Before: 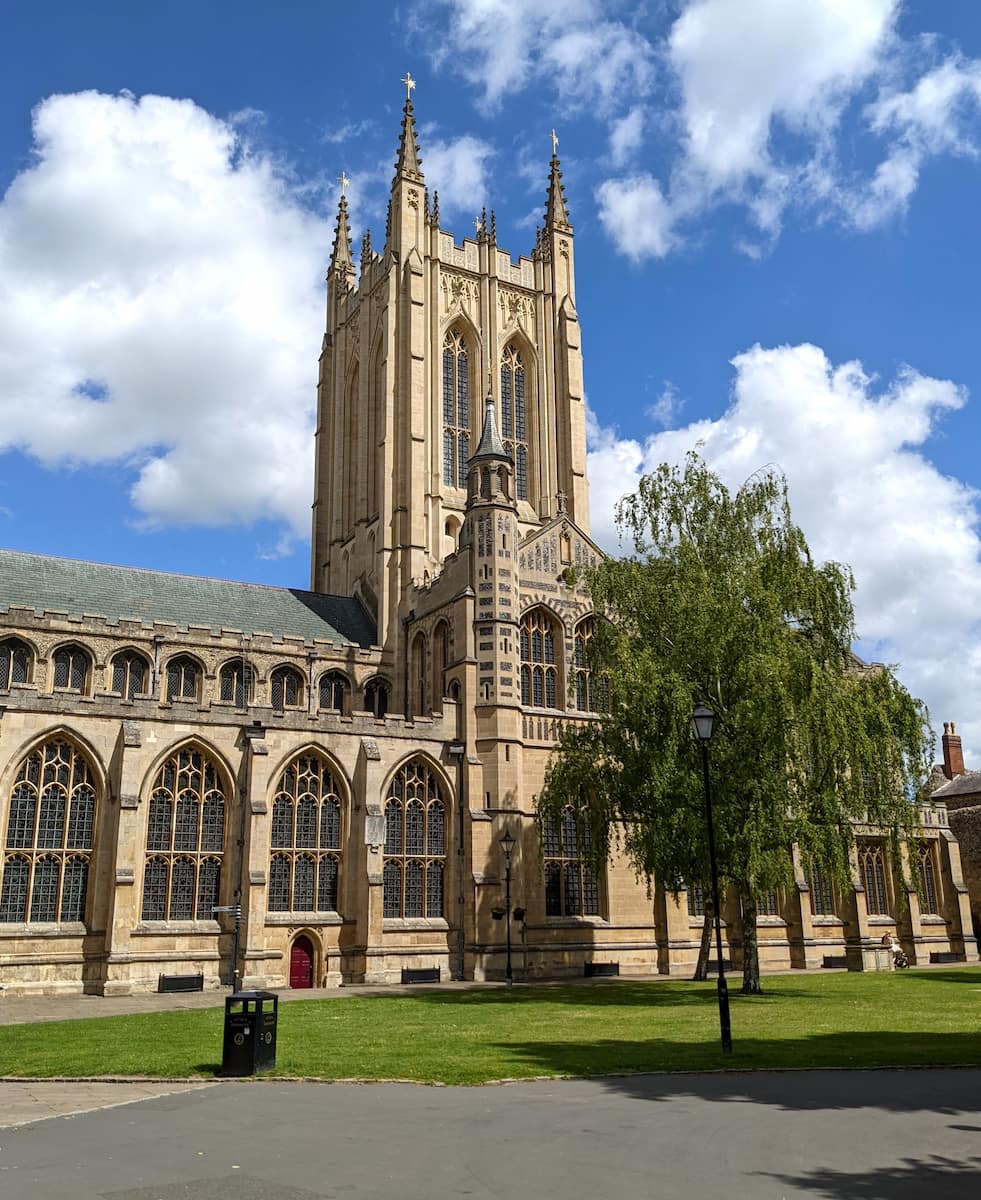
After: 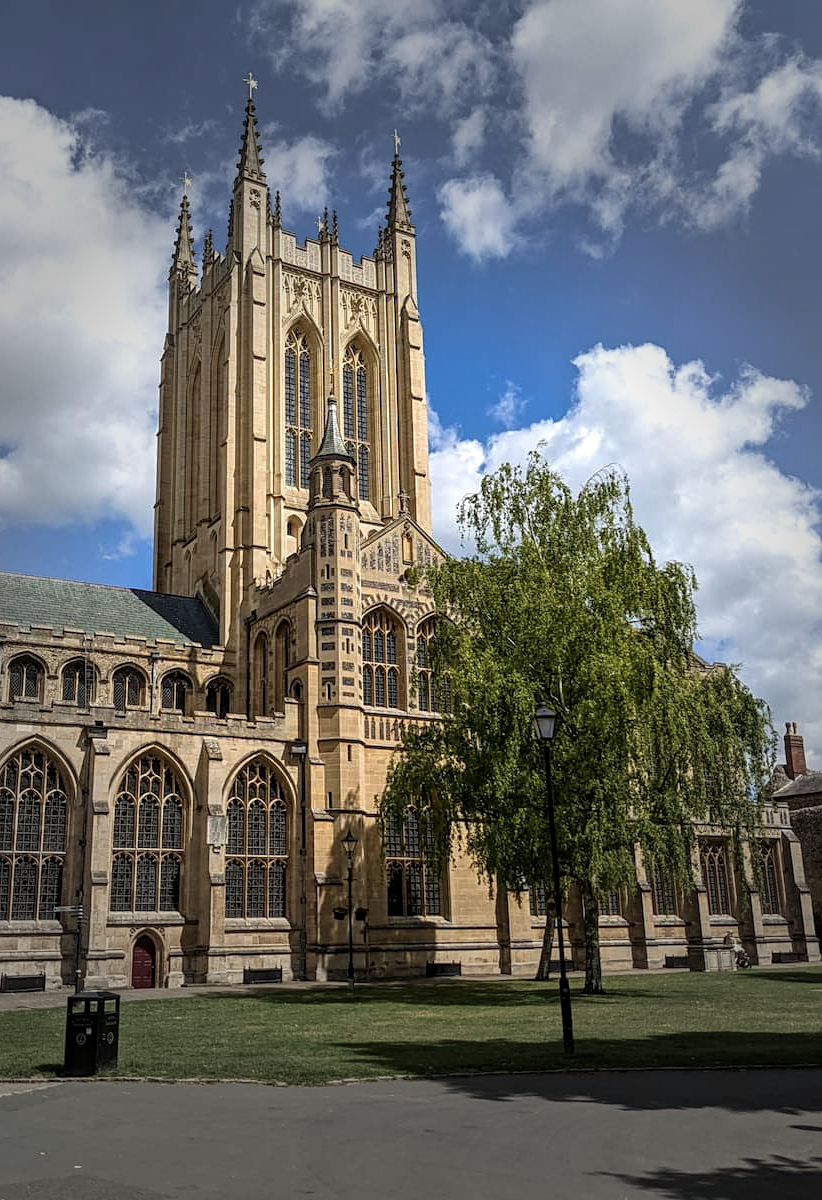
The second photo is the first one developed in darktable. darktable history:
crop: left 16.145%
velvia: on, module defaults
vignetting: fall-off start 40%, fall-off radius 40%
local contrast: on, module defaults
sharpen: amount 0.2
